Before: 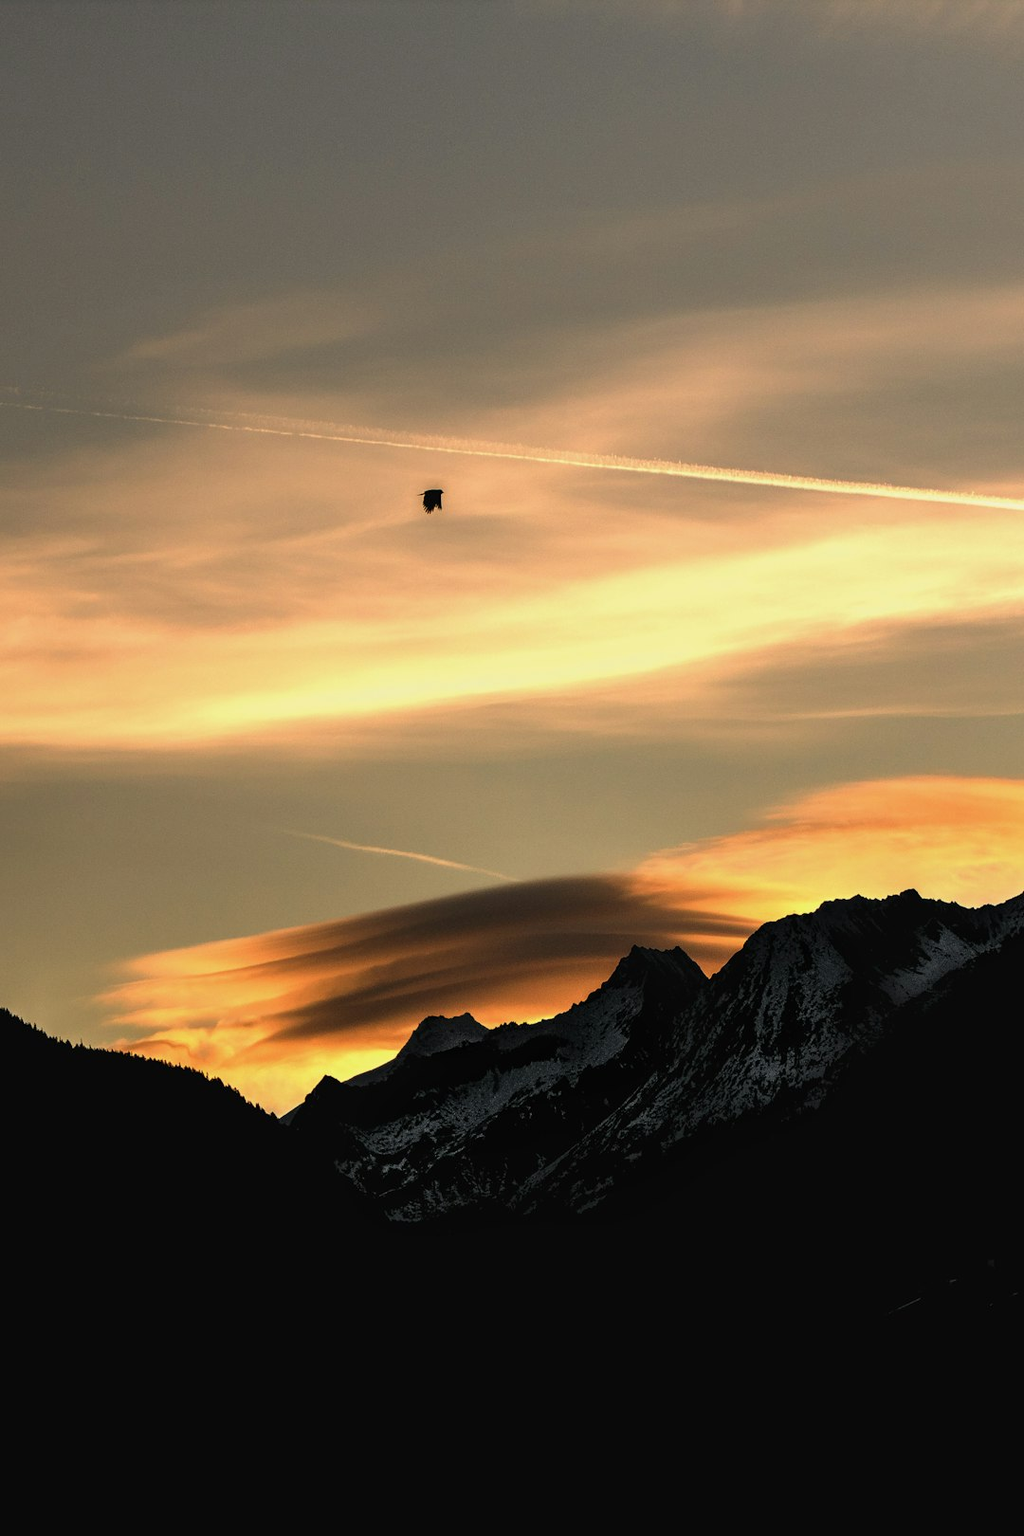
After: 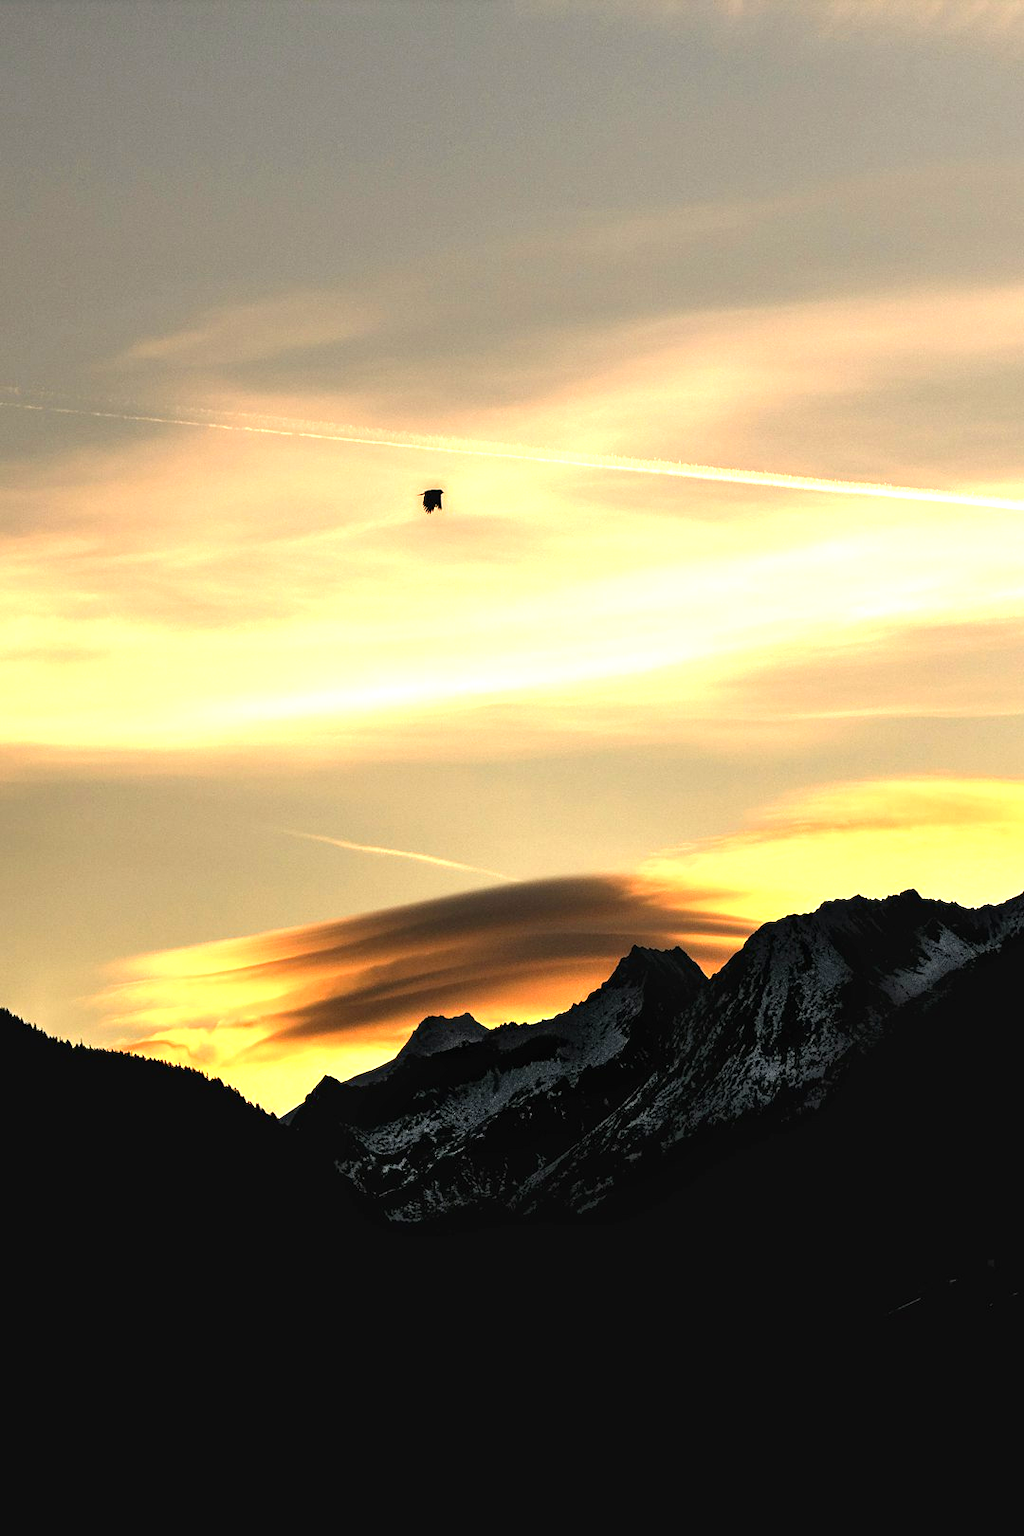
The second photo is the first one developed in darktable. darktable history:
levels: levels [0, 0.352, 0.703]
